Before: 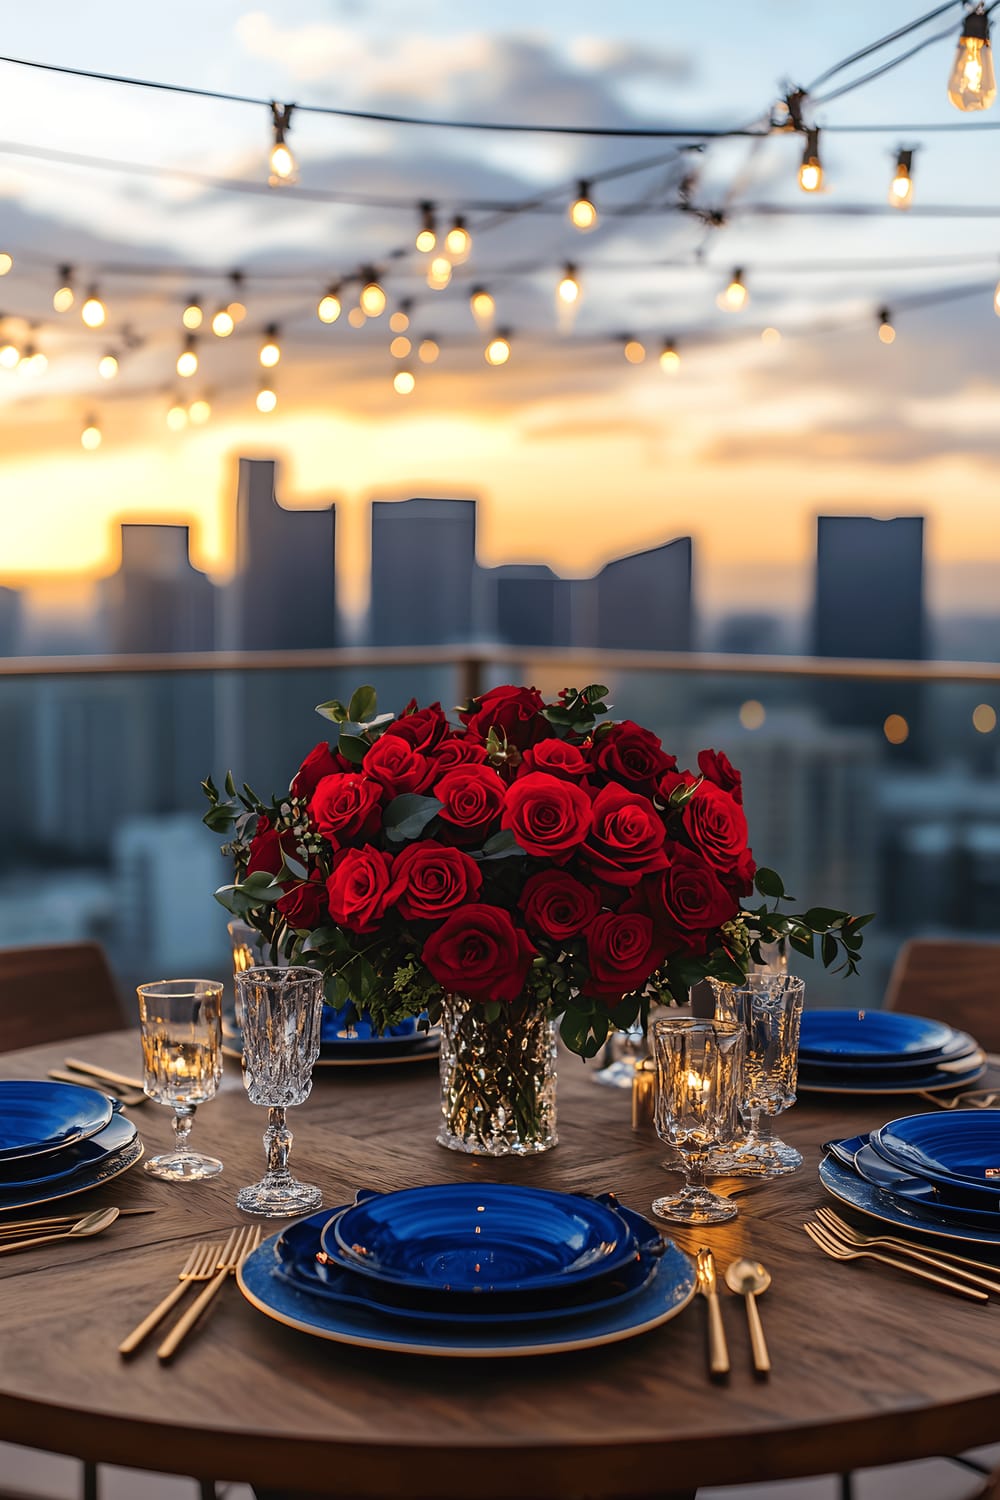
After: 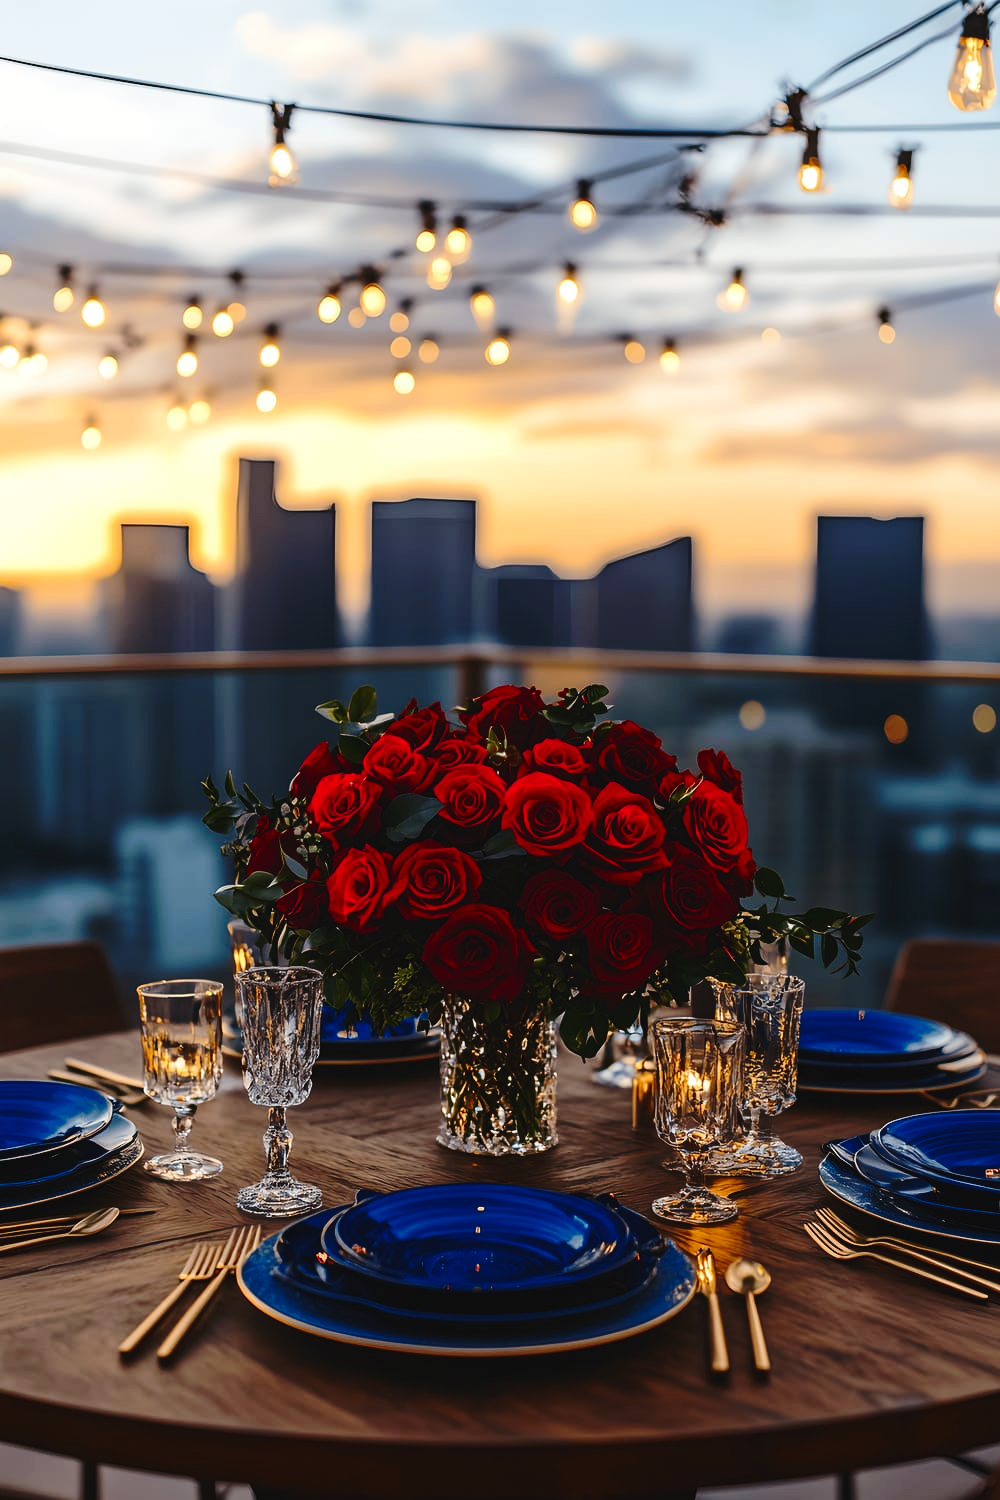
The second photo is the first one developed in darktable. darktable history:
base curve: curves: ch0 [(0, 0) (0.073, 0.04) (0.157, 0.139) (0.492, 0.492) (0.758, 0.758) (1, 1)], preserve colors none
tone curve: curves: ch0 [(0, 0.032) (0.181, 0.152) (0.751, 0.762) (1, 1)], color space Lab, independent channels, preserve colors none
